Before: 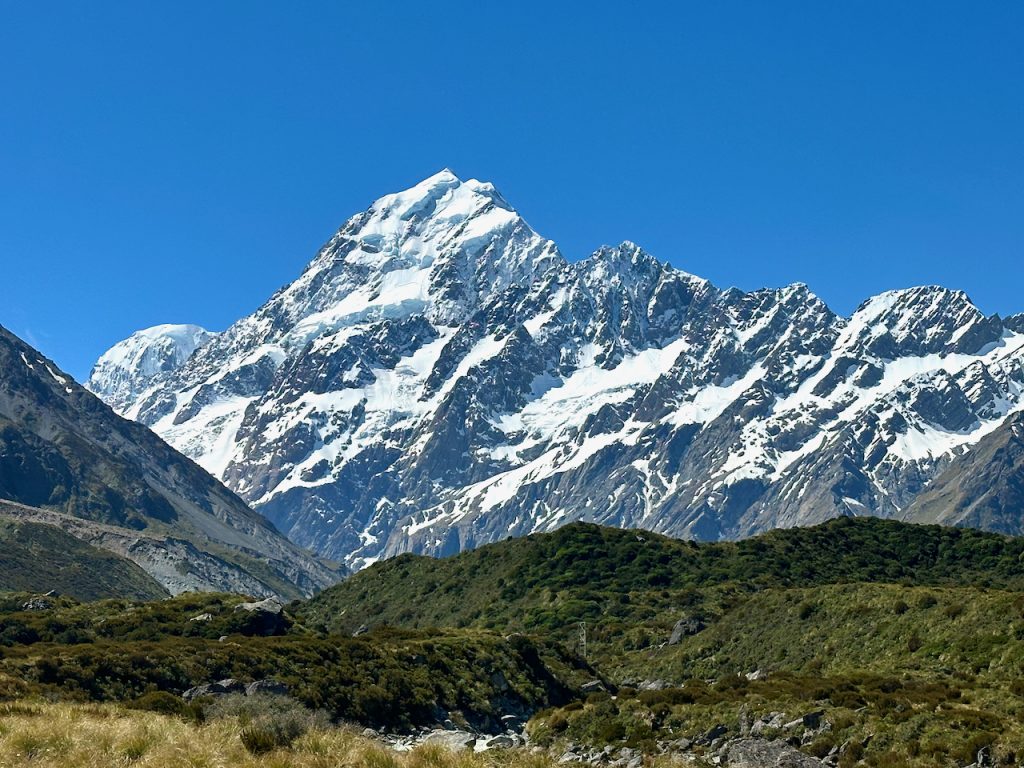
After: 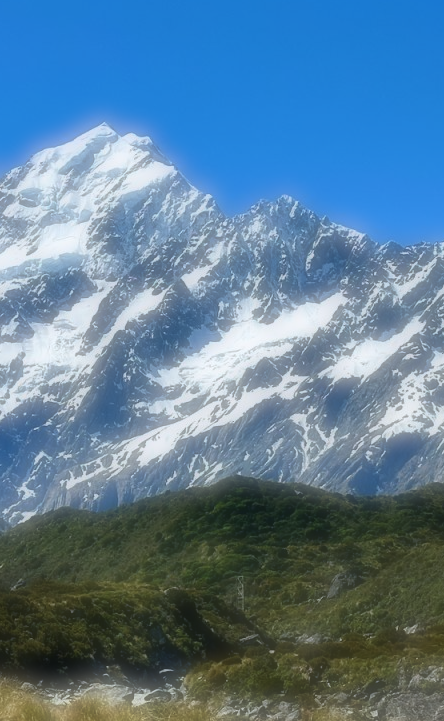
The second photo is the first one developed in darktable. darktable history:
white balance: red 0.98, blue 1.034
crop: left 33.452%, top 6.025%, right 23.155%
soften: on, module defaults
